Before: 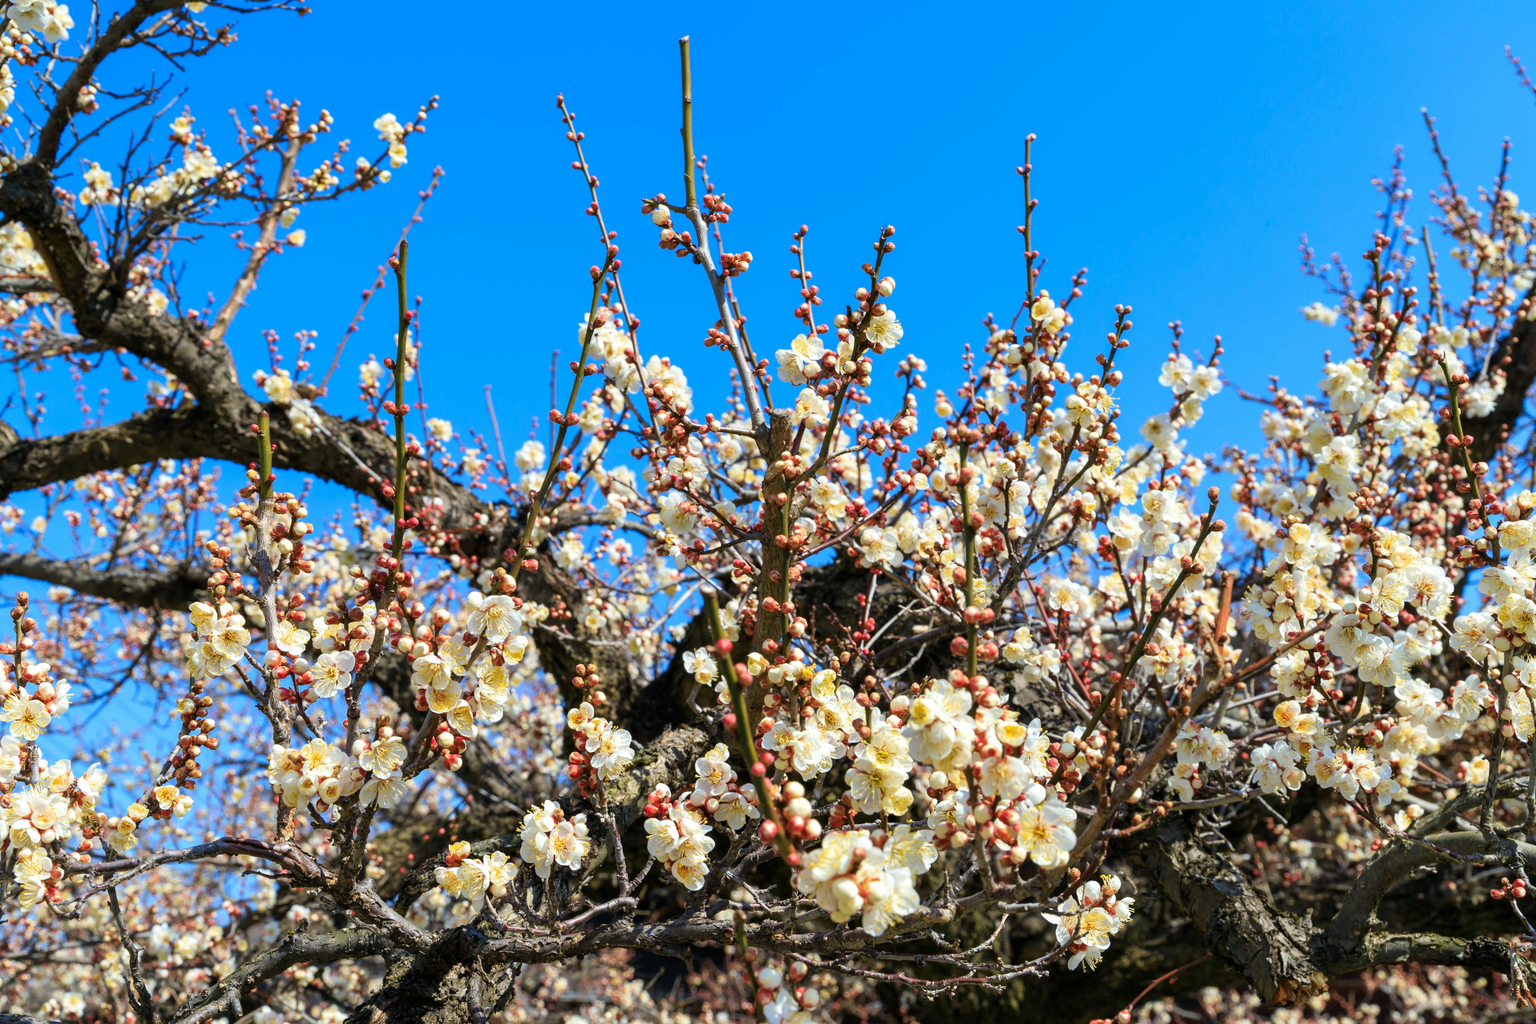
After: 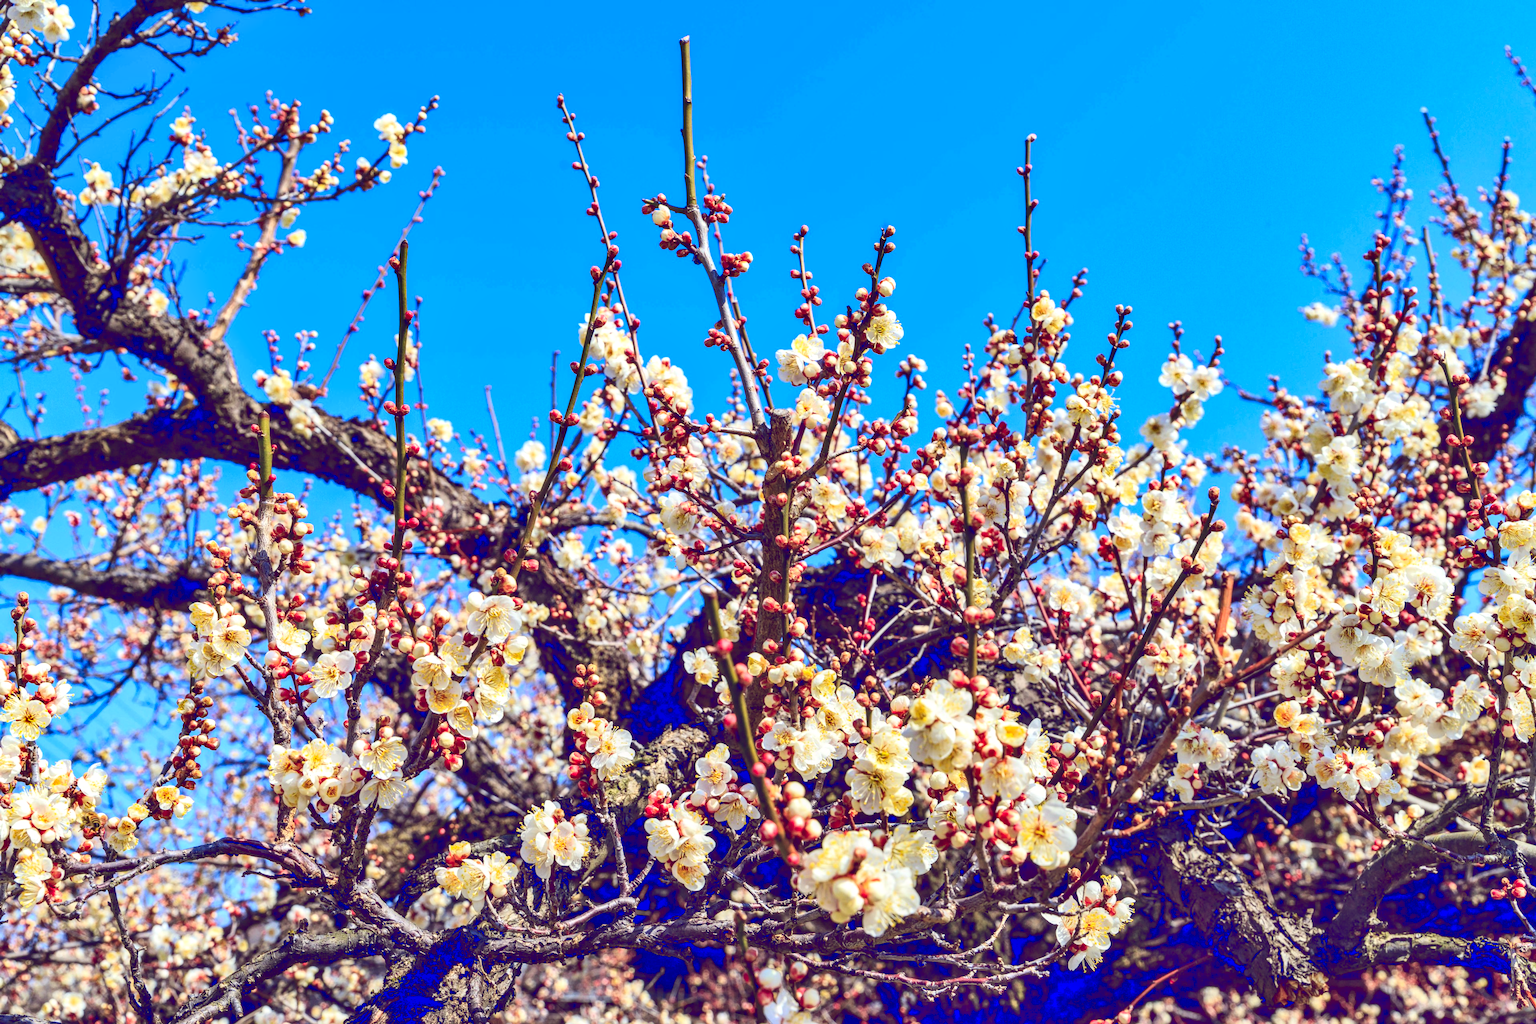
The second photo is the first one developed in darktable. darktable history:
shadows and highlights: soften with gaussian
local contrast: on, module defaults
white balance: red 0.974, blue 1.044
contrast brightness saturation: contrast 0.14
color balance: lift [1.001, 0.997, 0.99, 1.01], gamma [1.007, 1, 0.975, 1.025], gain [1, 1.065, 1.052, 0.935], contrast 13.25%
tone curve: curves: ch0 [(0, 0.047) (0.199, 0.263) (0.47, 0.555) (0.805, 0.839) (1, 0.962)], color space Lab, linked channels, preserve colors none
